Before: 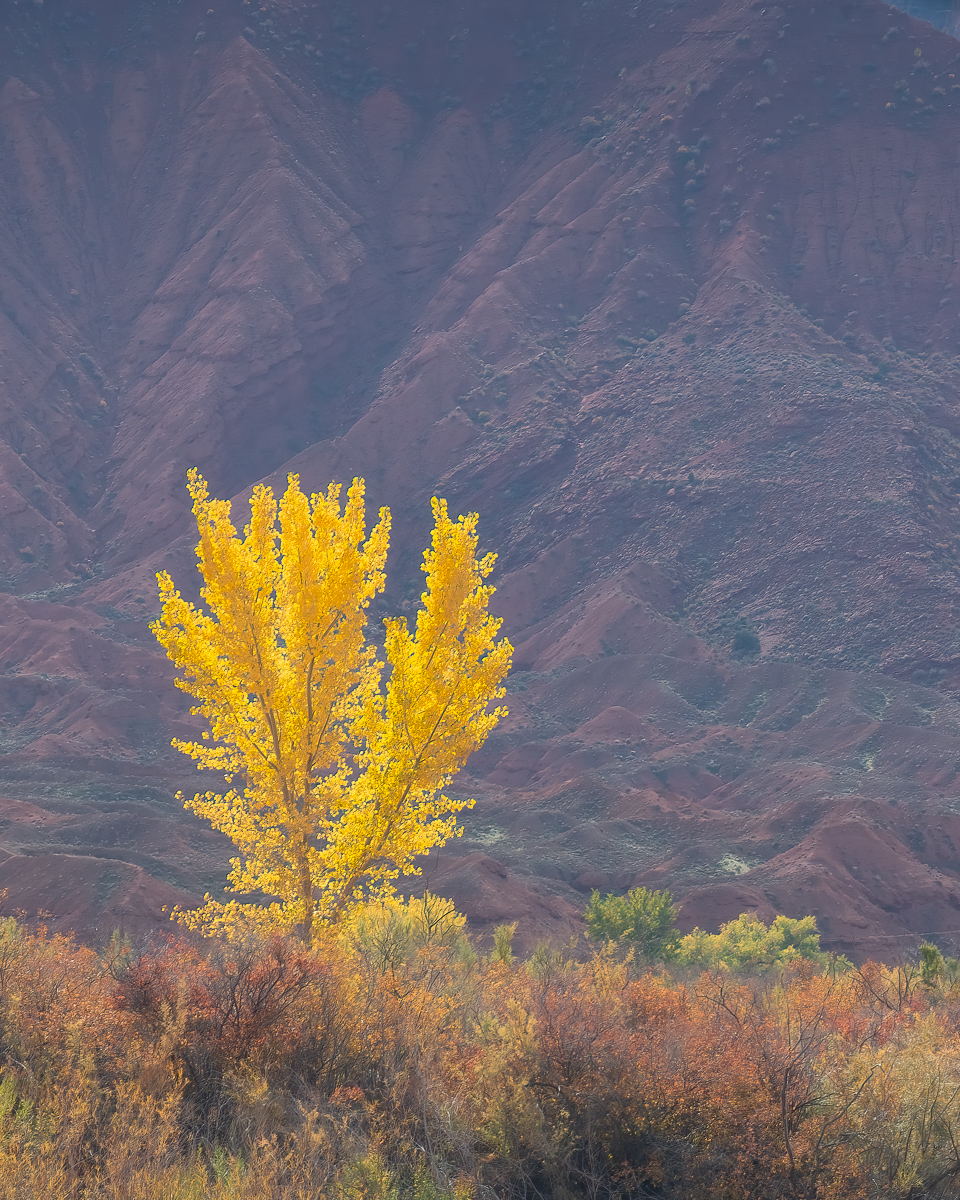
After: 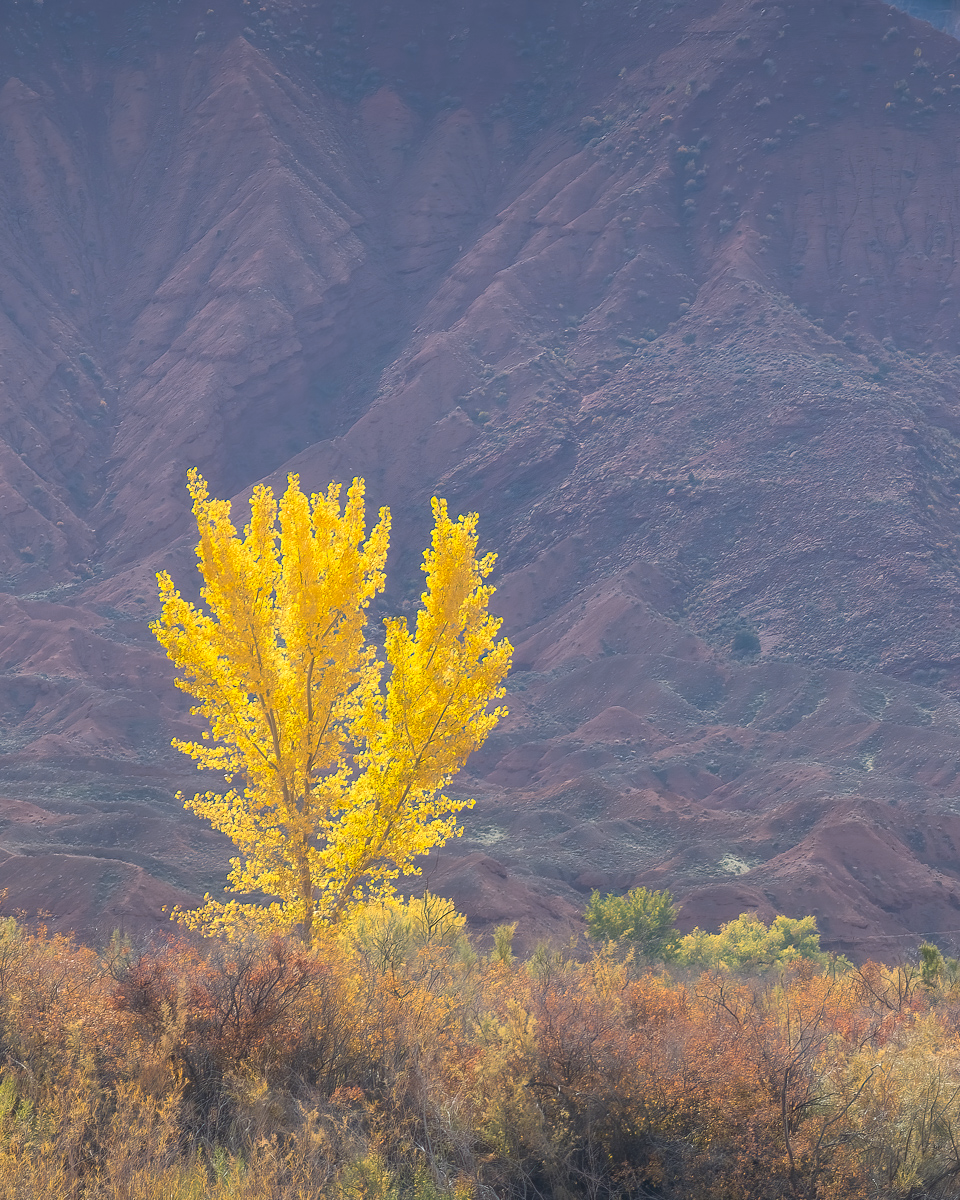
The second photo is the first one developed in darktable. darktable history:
color contrast: green-magenta contrast 0.81
white balance: red 1.004, blue 1.024
exposure: exposure 0.2 EV, compensate highlight preservation false
